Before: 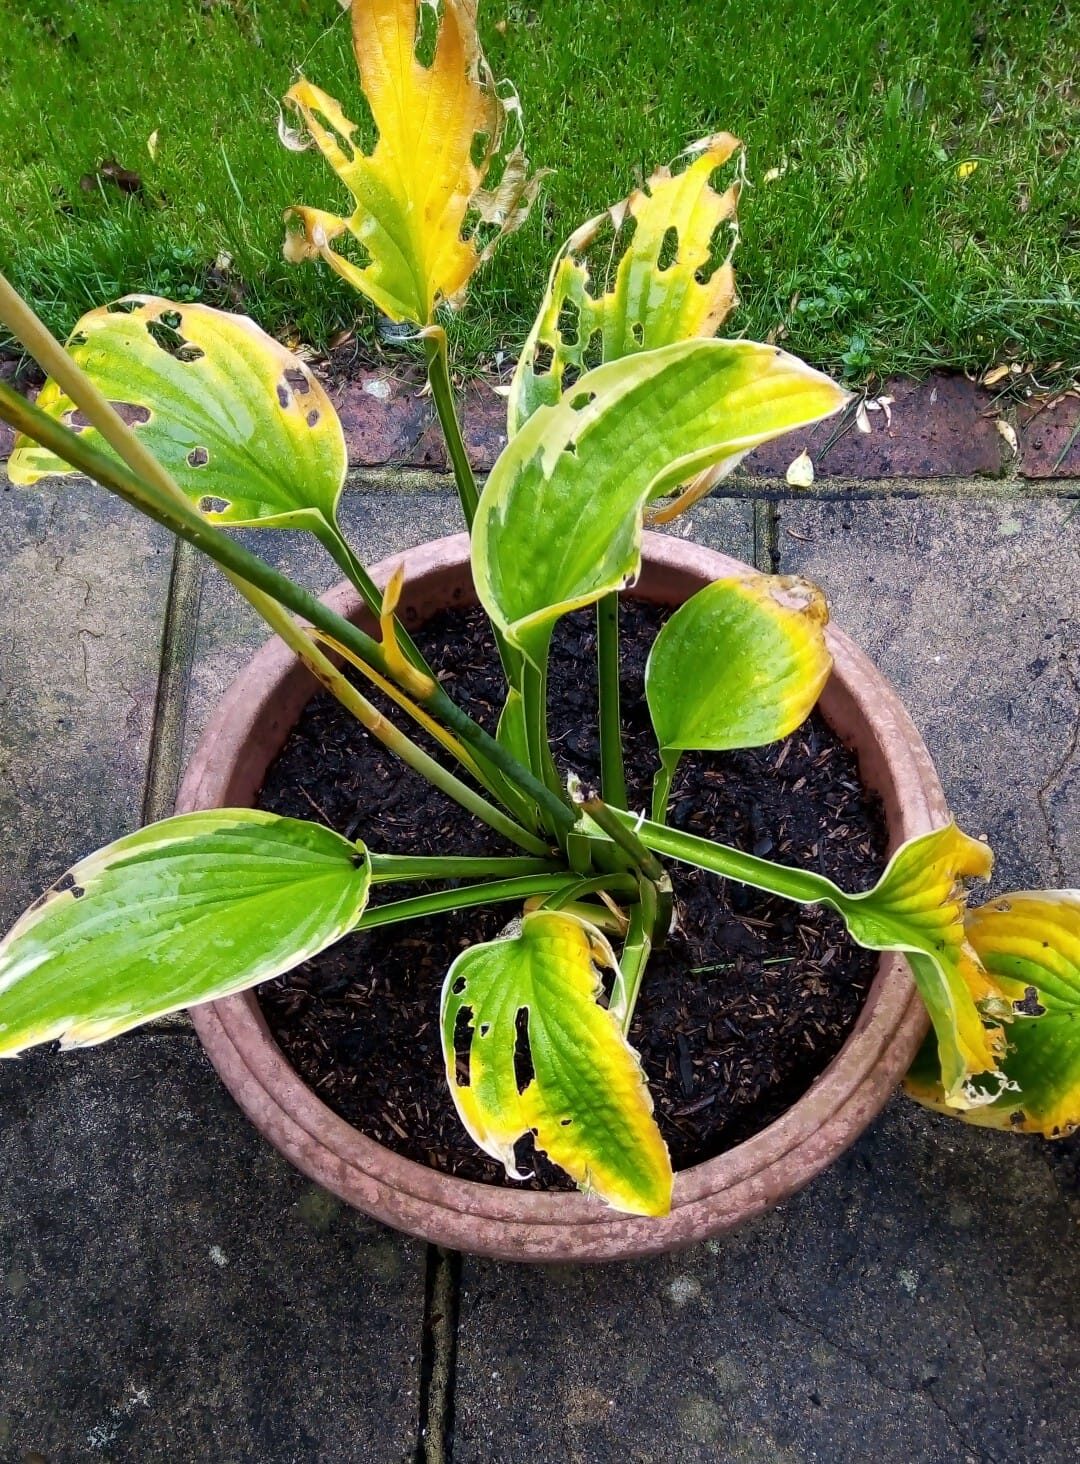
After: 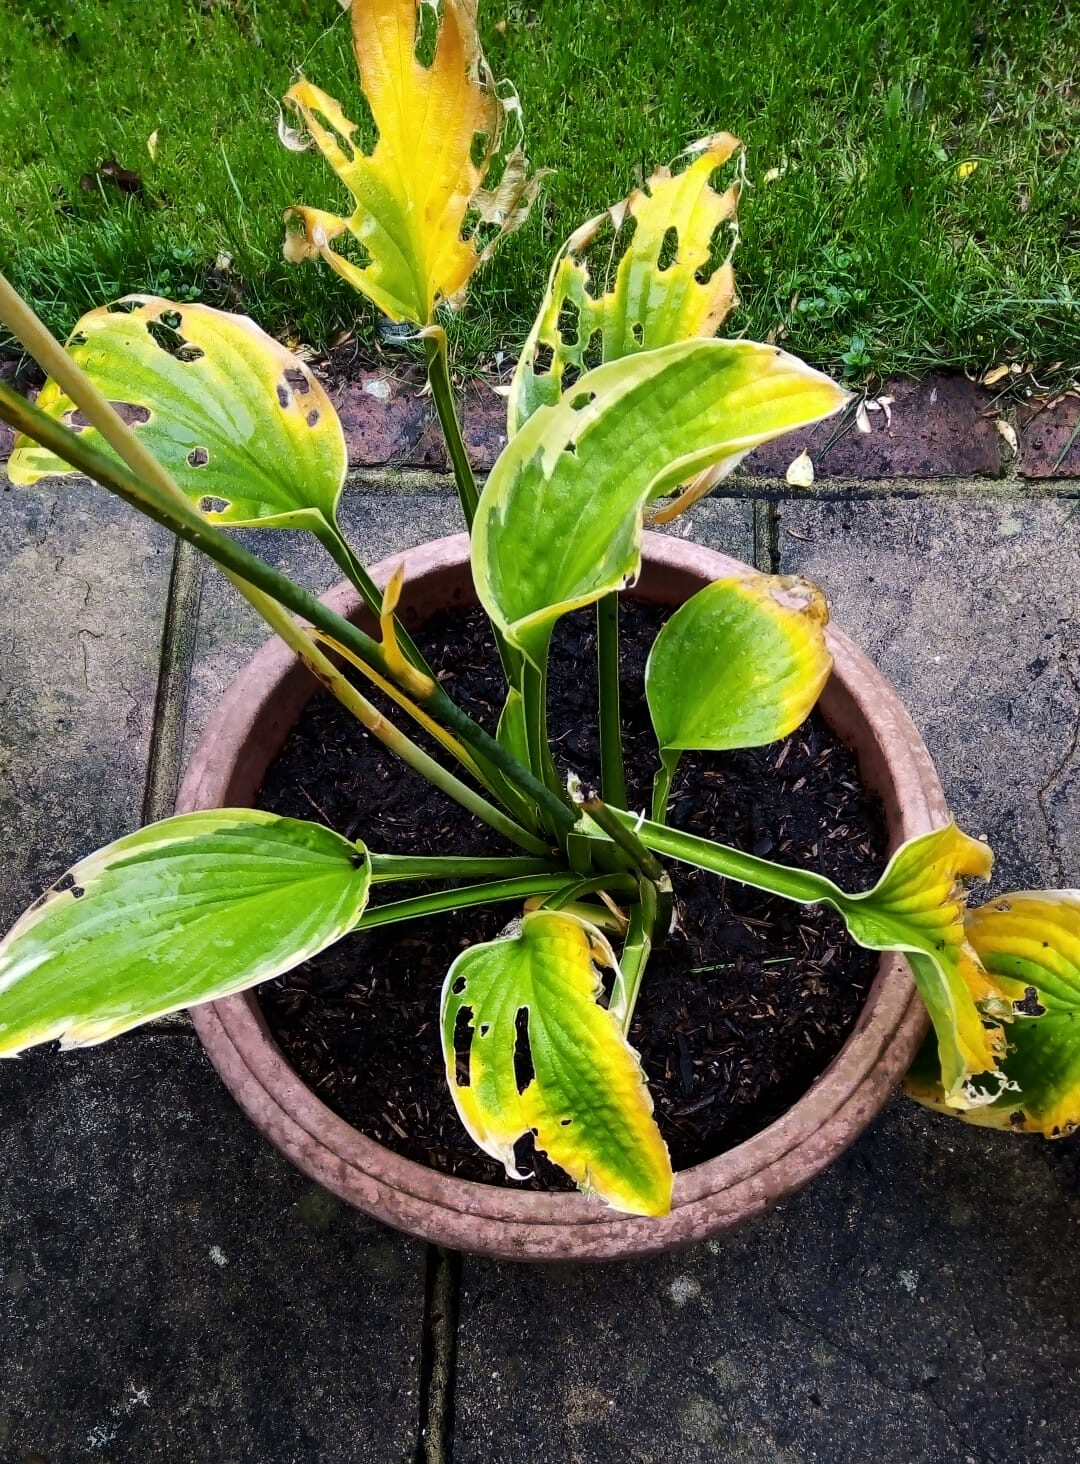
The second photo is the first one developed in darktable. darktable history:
base curve: curves: ch0 [(0, 0) (0.073, 0.04) (0.157, 0.139) (0.492, 0.492) (0.758, 0.758) (1, 1)]
